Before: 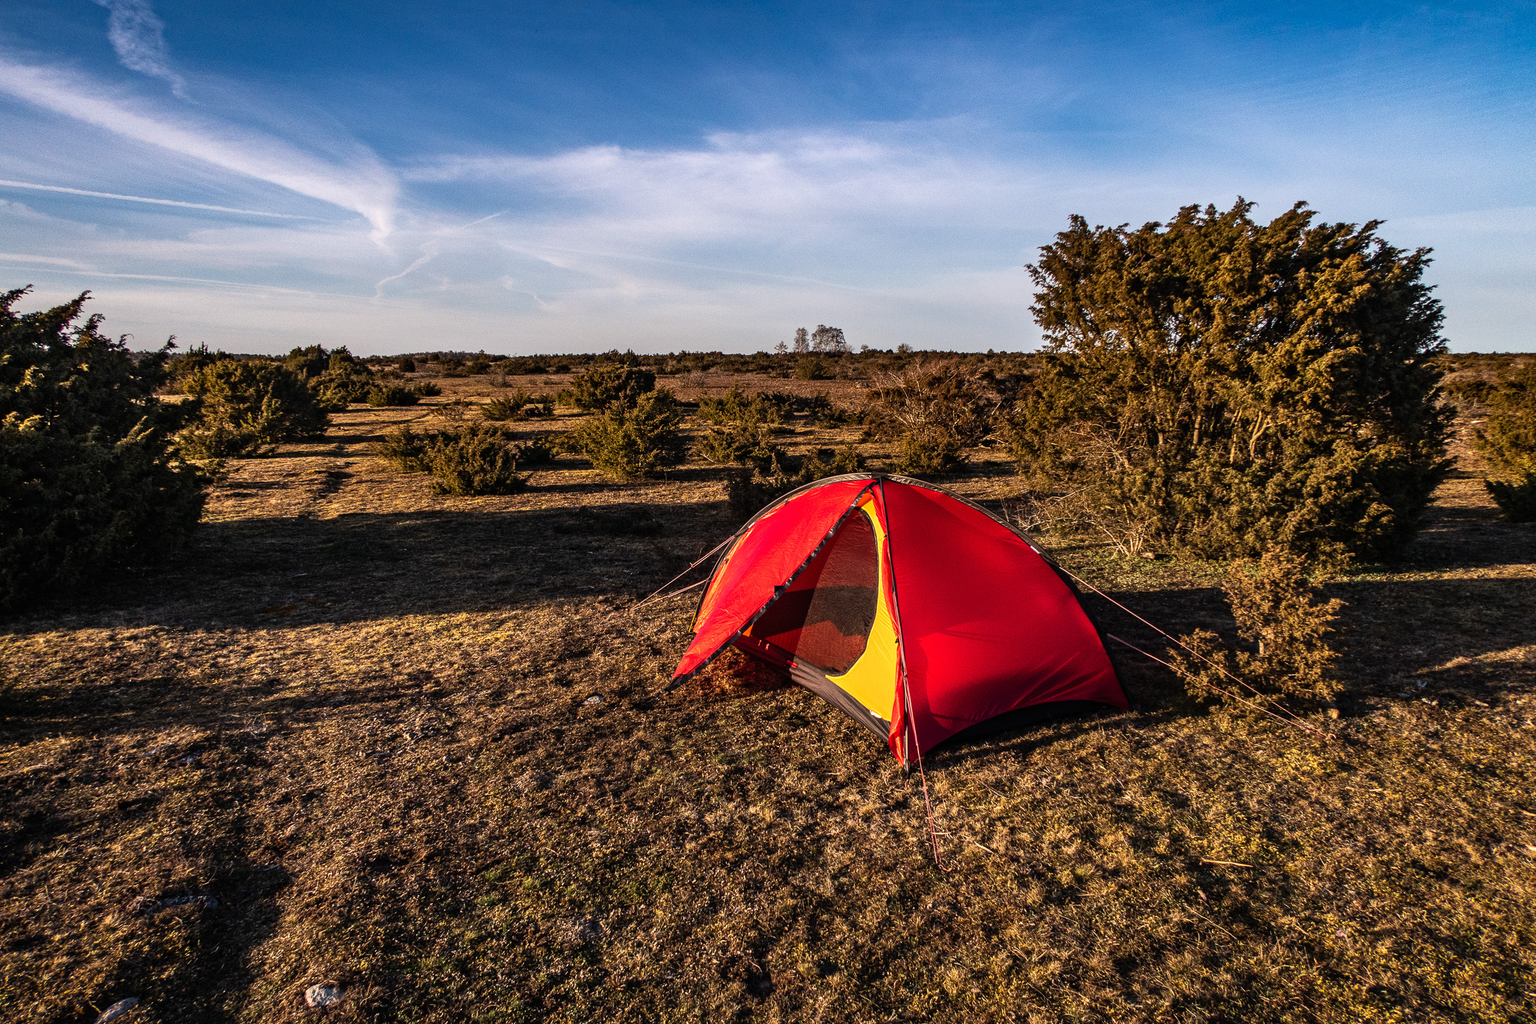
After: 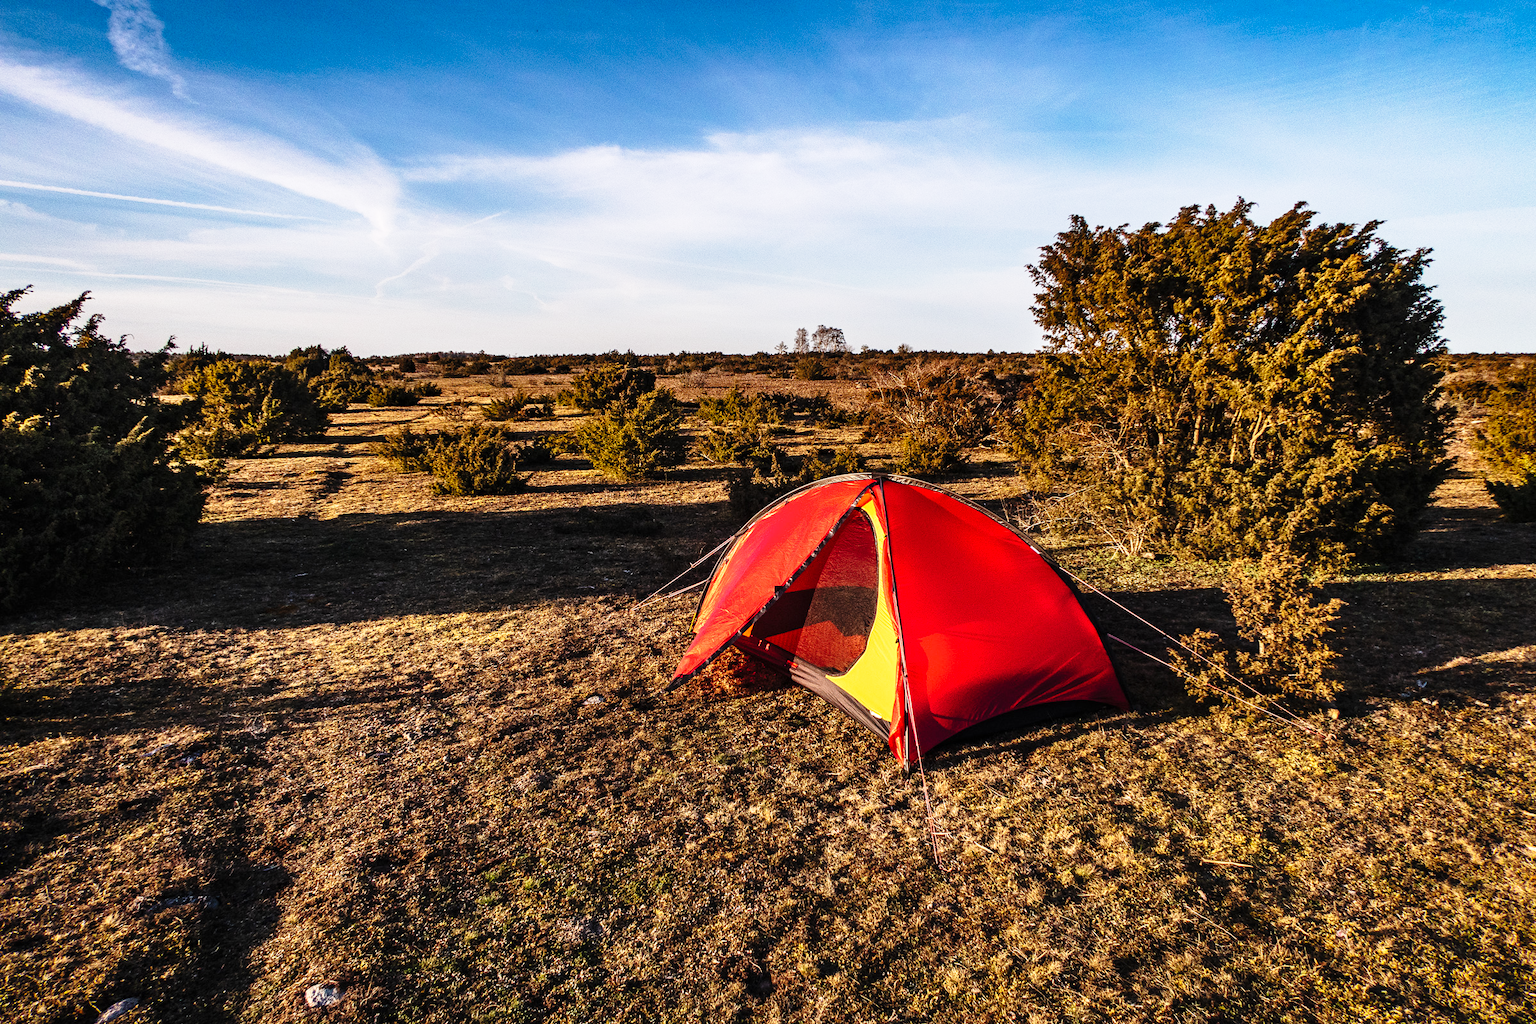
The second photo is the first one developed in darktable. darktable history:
fill light: on, module defaults
base curve: curves: ch0 [(0, 0) (0.028, 0.03) (0.121, 0.232) (0.46, 0.748) (0.859, 0.968) (1, 1)], preserve colors none
